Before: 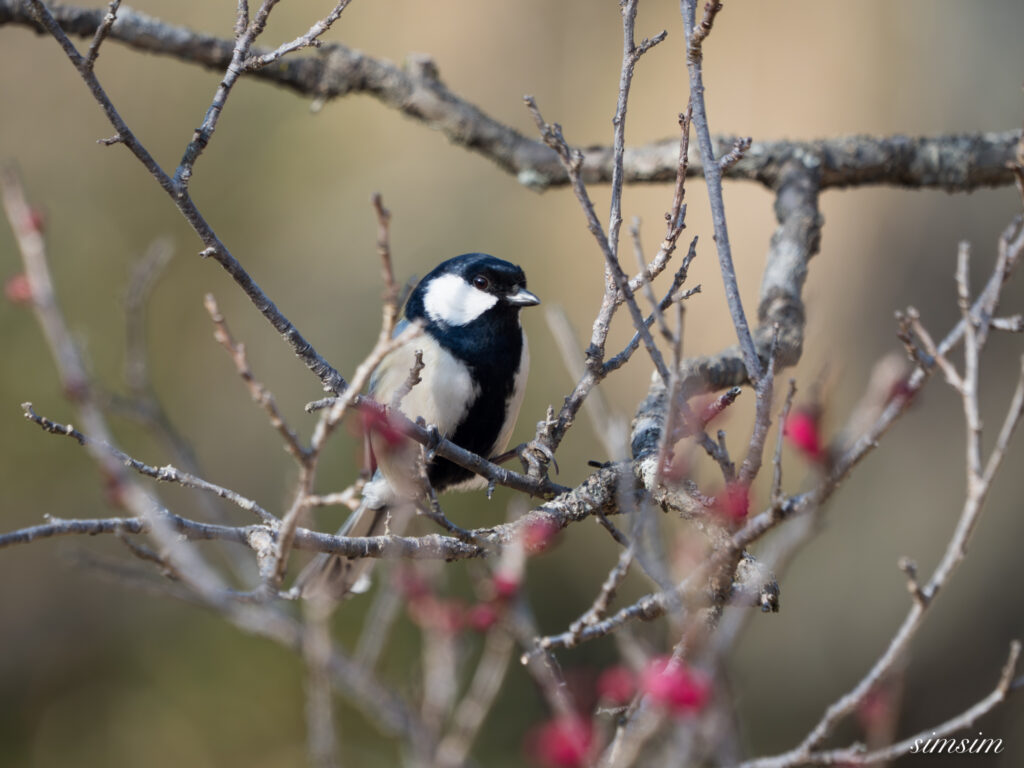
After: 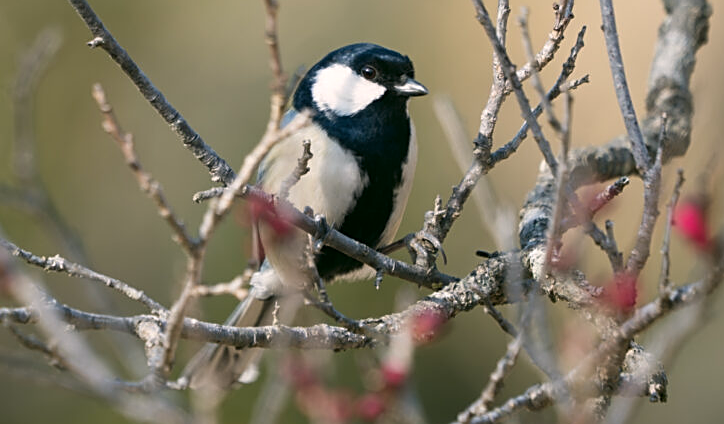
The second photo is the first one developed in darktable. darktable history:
sharpen: on, module defaults
crop: left 10.956%, top 27.445%, right 18.261%, bottom 17.297%
exposure: black level correction -0.001, exposure 0.08 EV, compensate highlight preservation false
color correction: highlights a* 4.06, highlights b* 4.97, shadows a* -7.03, shadows b* 4.63
